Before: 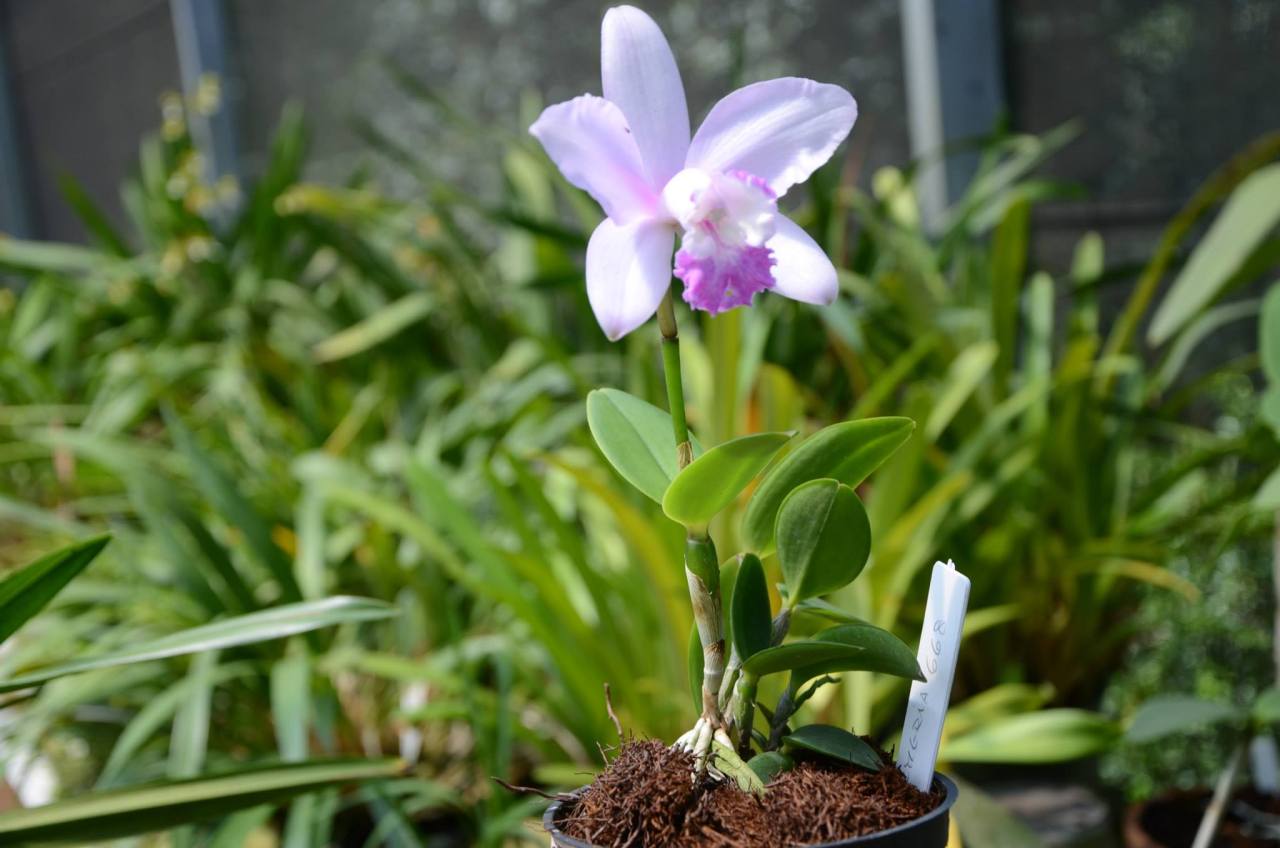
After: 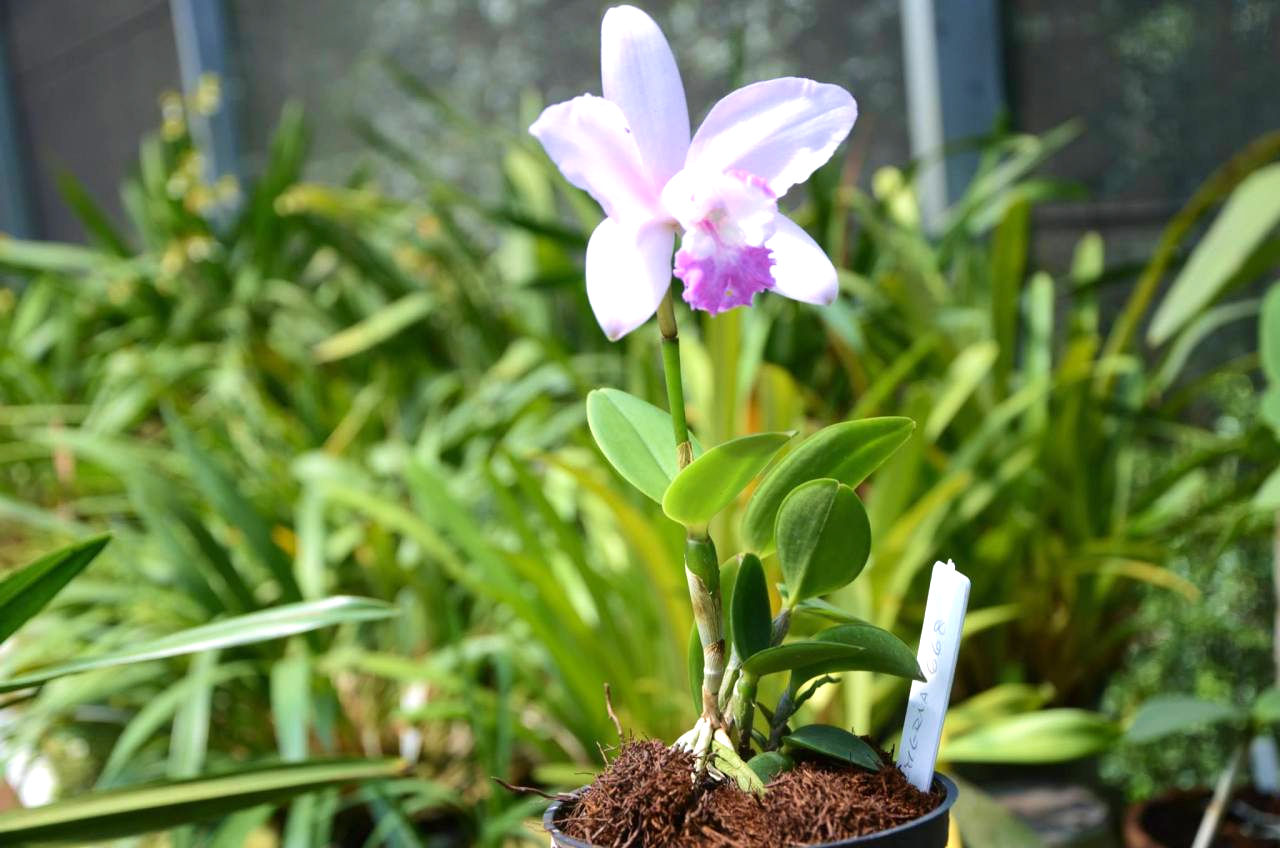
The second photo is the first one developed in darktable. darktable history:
exposure: exposure 0.562 EV, compensate highlight preservation false
velvia: on, module defaults
